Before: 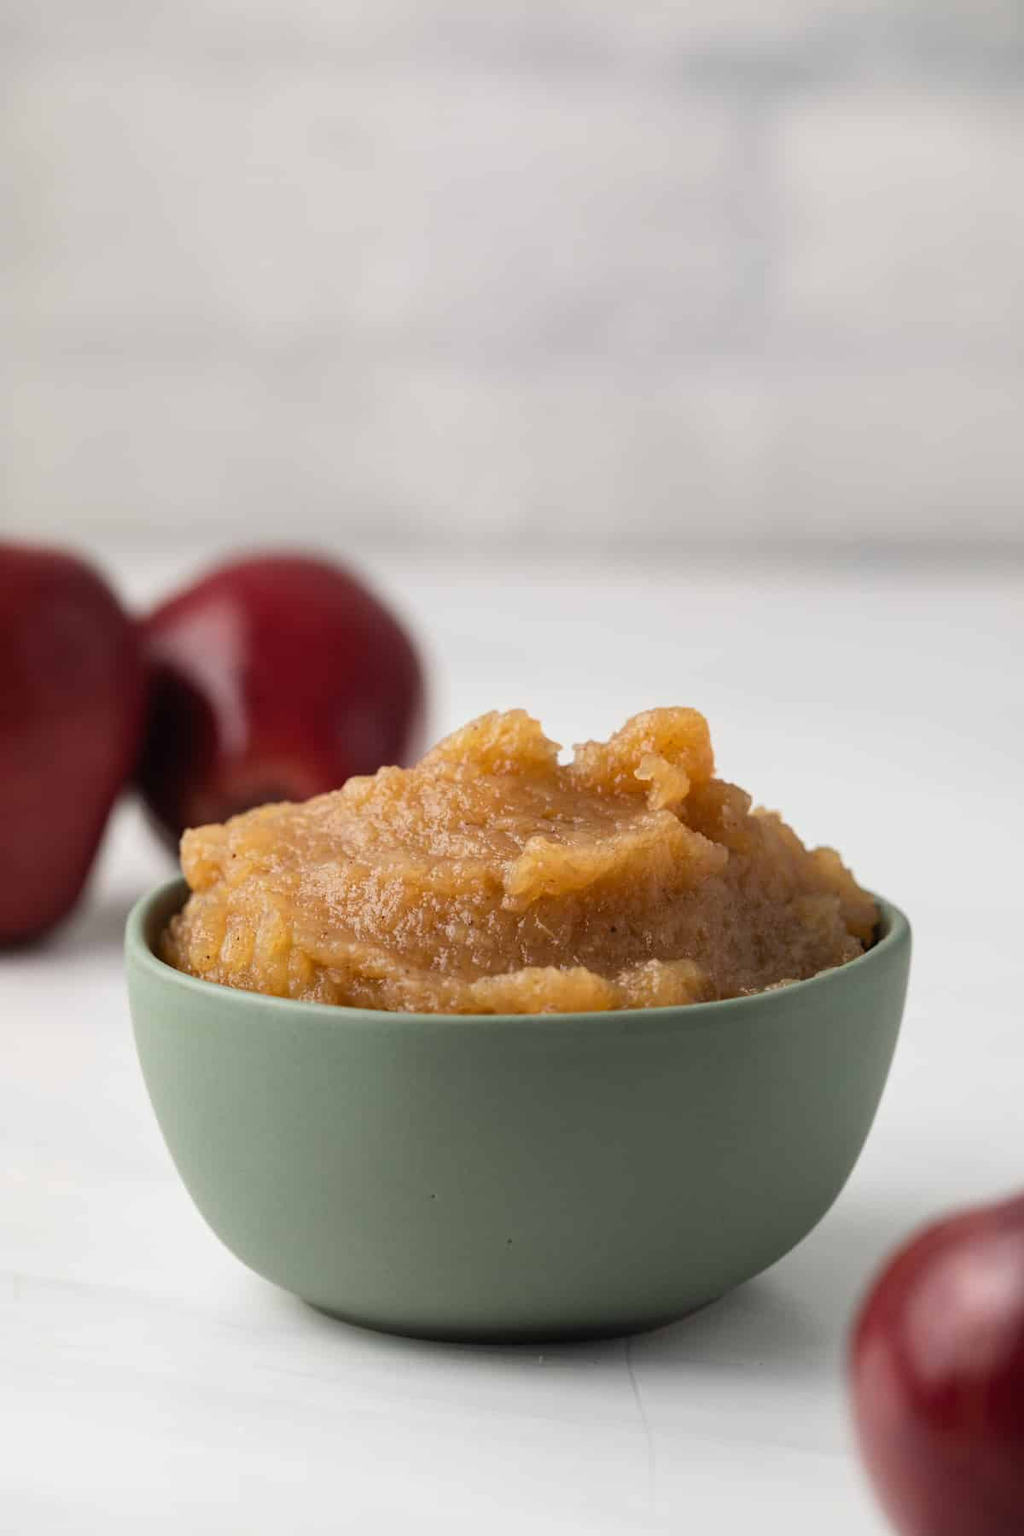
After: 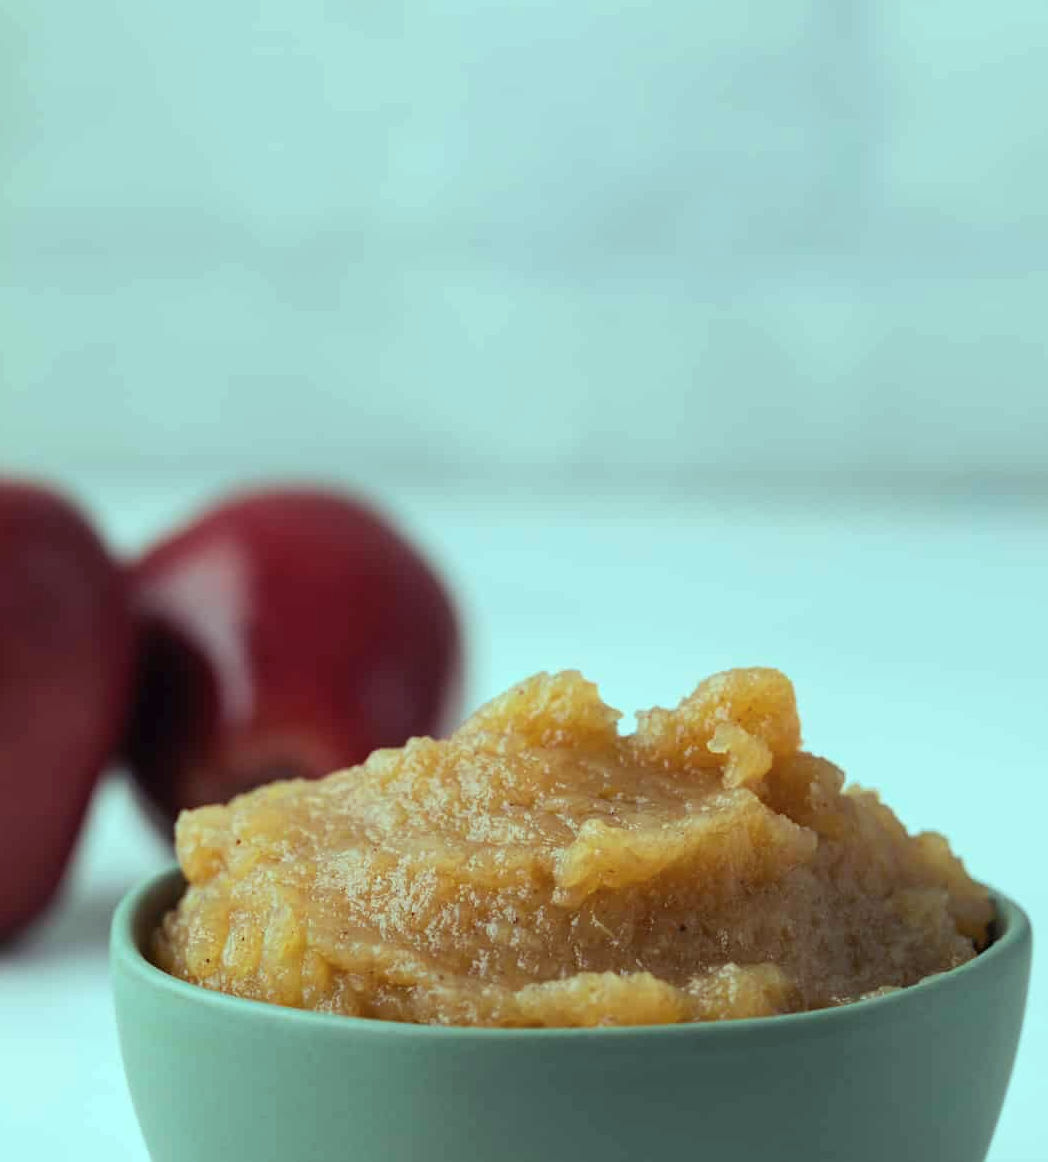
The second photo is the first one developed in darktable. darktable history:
crop: left 3.015%, top 8.969%, right 9.647%, bottom 26.457%
color balance rgb: shadows lift › chroma 7.23%, shadows lift › hue 246.48°, highlights gain › chroma 5.38%, highlights gain › hue 196.93°, white fulcrum 1 EV
